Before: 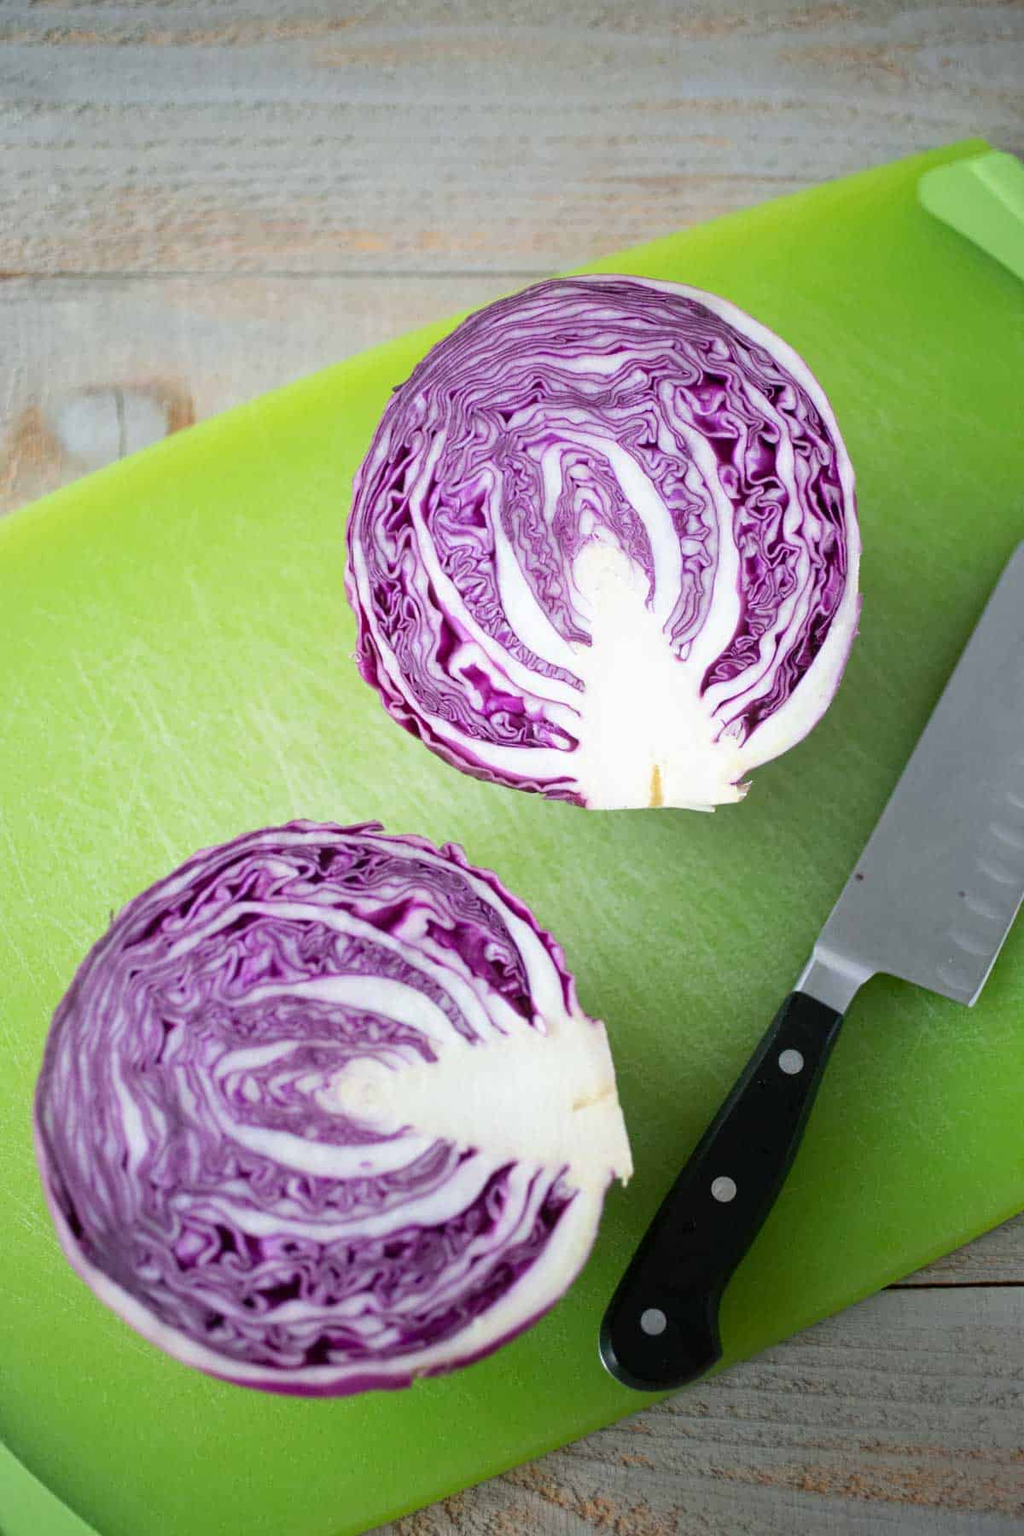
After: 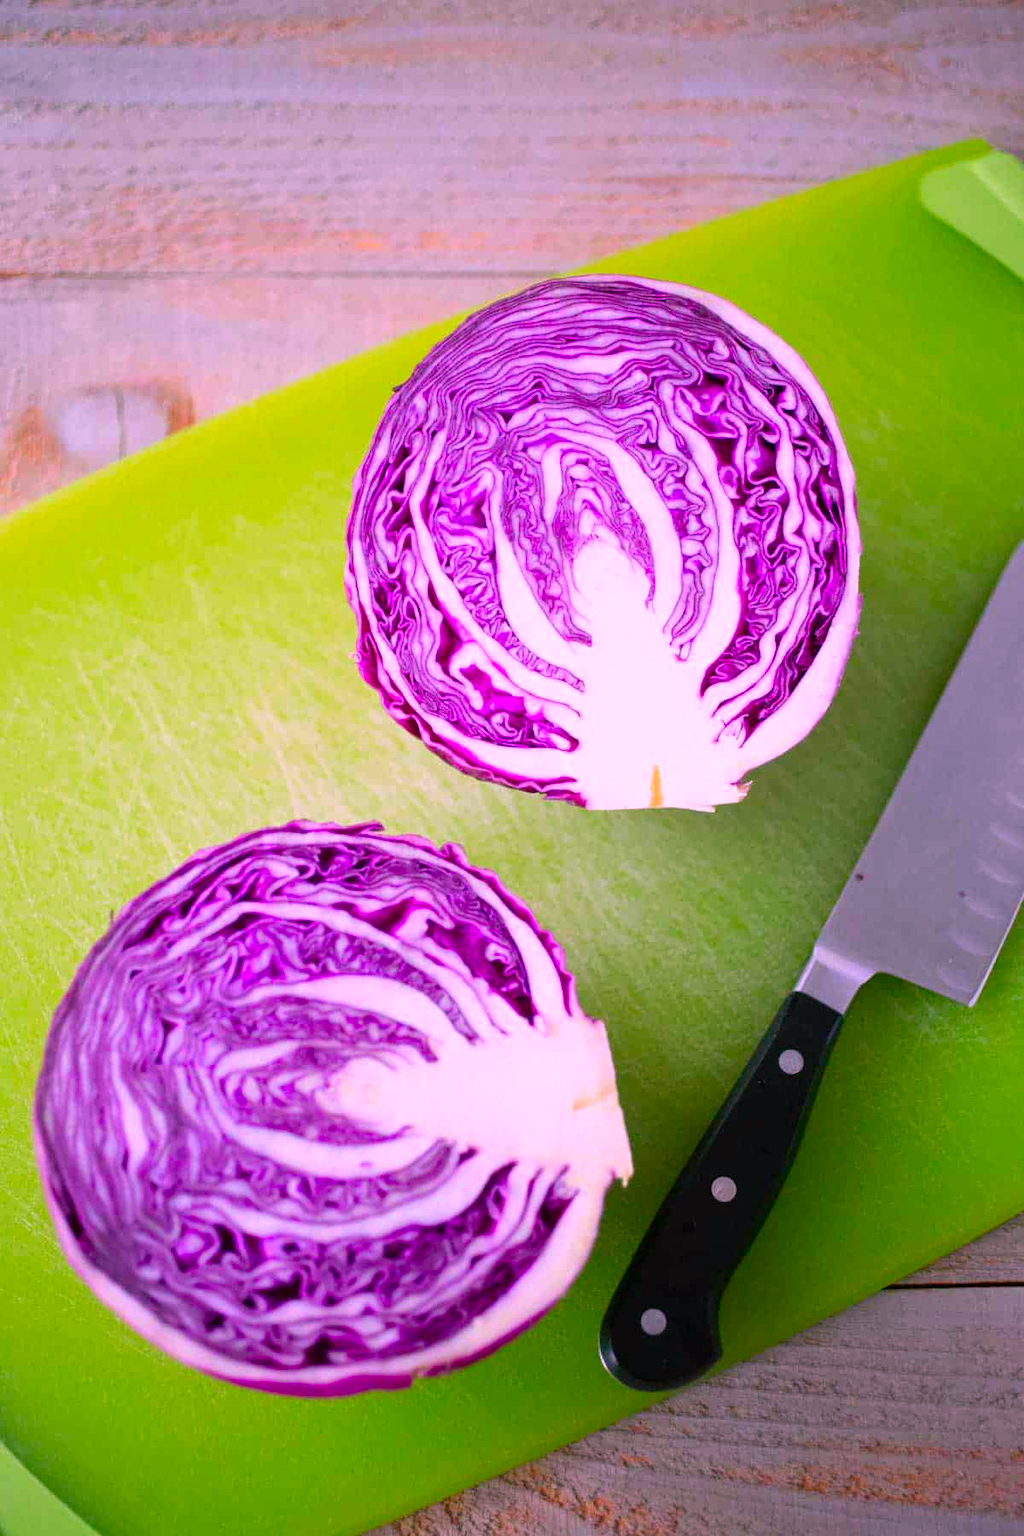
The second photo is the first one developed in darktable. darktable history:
color correction: highlights a* 19.07, highlights b* -11.44, saturation 1.69
